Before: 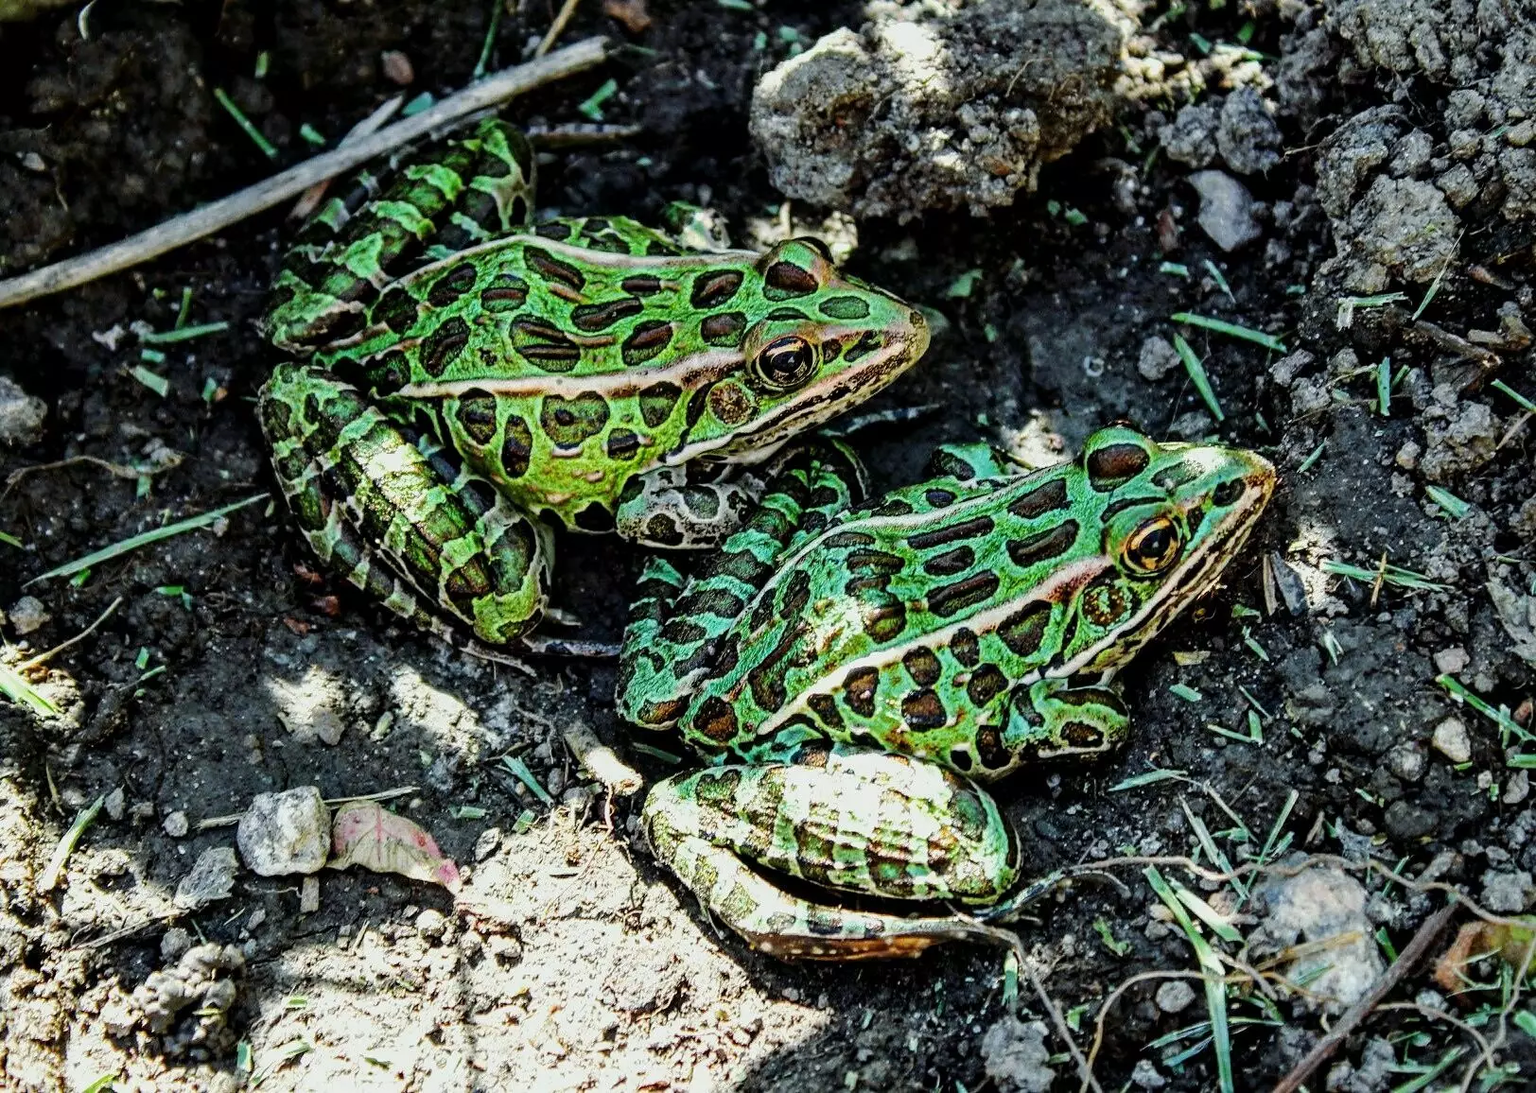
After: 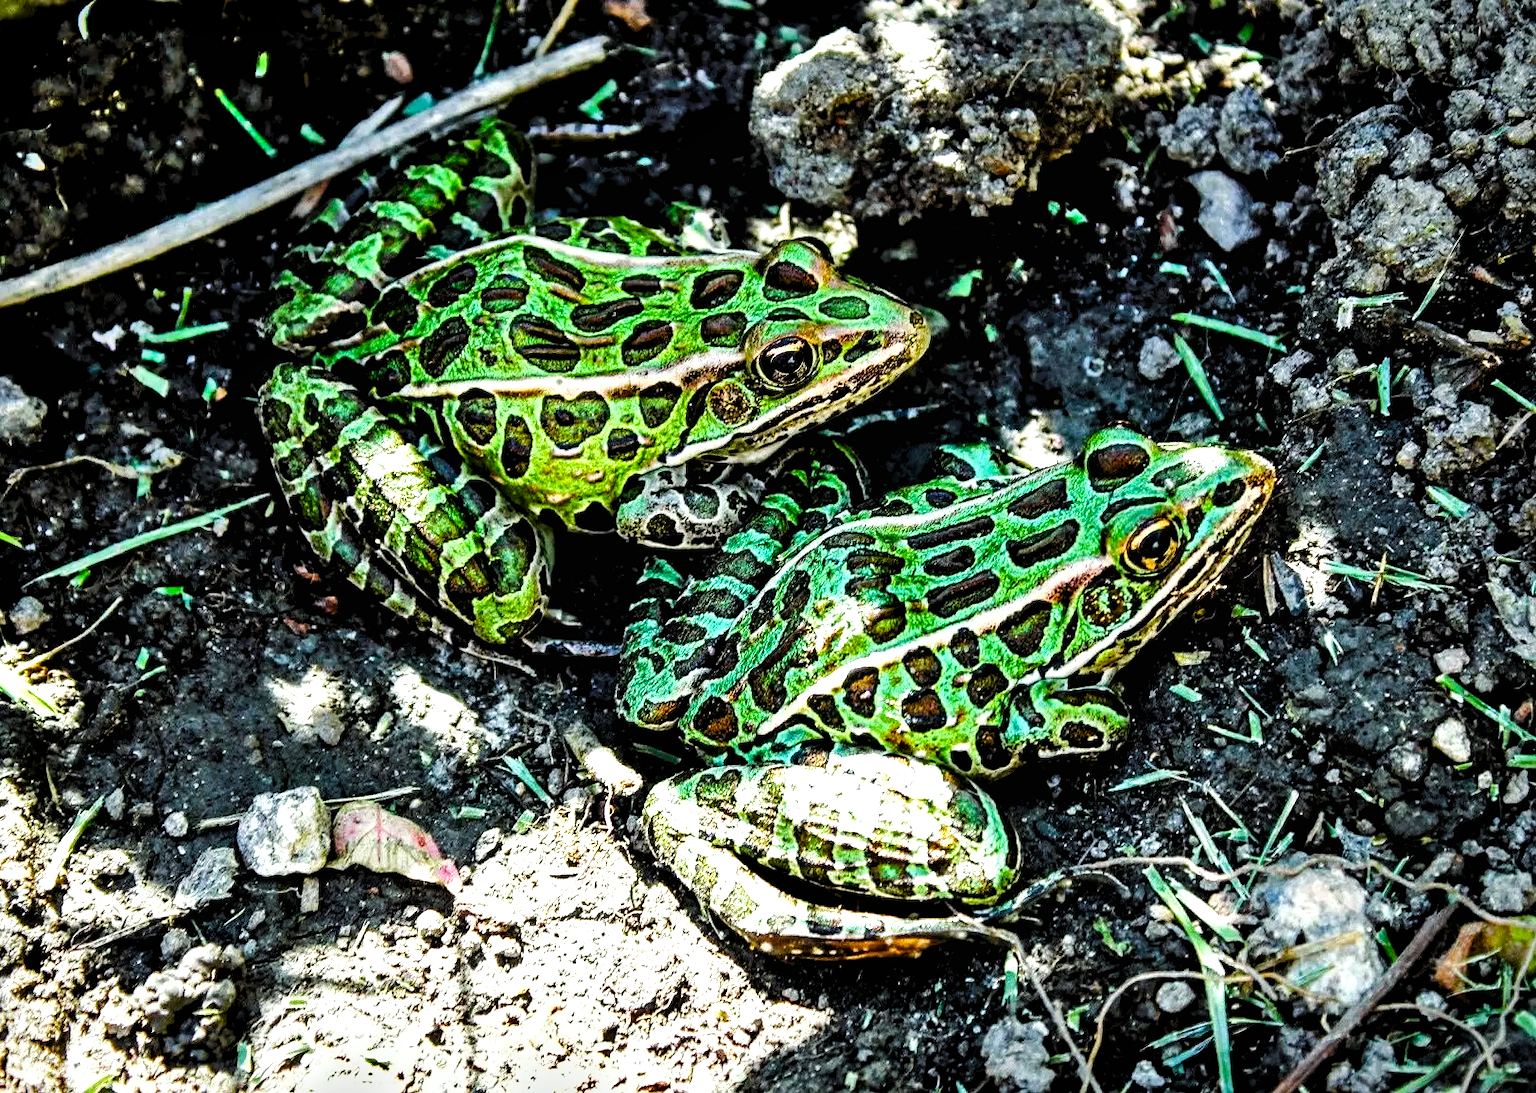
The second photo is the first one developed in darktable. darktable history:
shadows and highlights: radius 45.4, white point adjustment 6.63, compress 79.64%, soften with gaussian
color balance rgb: linear chroma grading › global chroma 9.952%, perceptual saturation grading › global saturation 0.831%, perceptual saturation grading › highlights -17.324%, perceptual saturation grading › mid-tones 33.279%, perceptual saturation grading › shadows 50.344%, perceptual brilliance grading › highlights 8.014%, perceptual brilliance grading › mid-tones 4.068%, perceptual brilliance grading › shadows 1.373%
local contrast: mode bilateral grid, contrast 99, coarseness 100, detail 92%, midtone range 0.2
levels: levels [0.062, 0.494, 0.925]
contrast brightness saturation: contrast 0.037, saturation 0.067
vignetting: fall-off start 98.16%, fall-off radius 99.18%, saturation -0.001, width/height ratio 1.427
